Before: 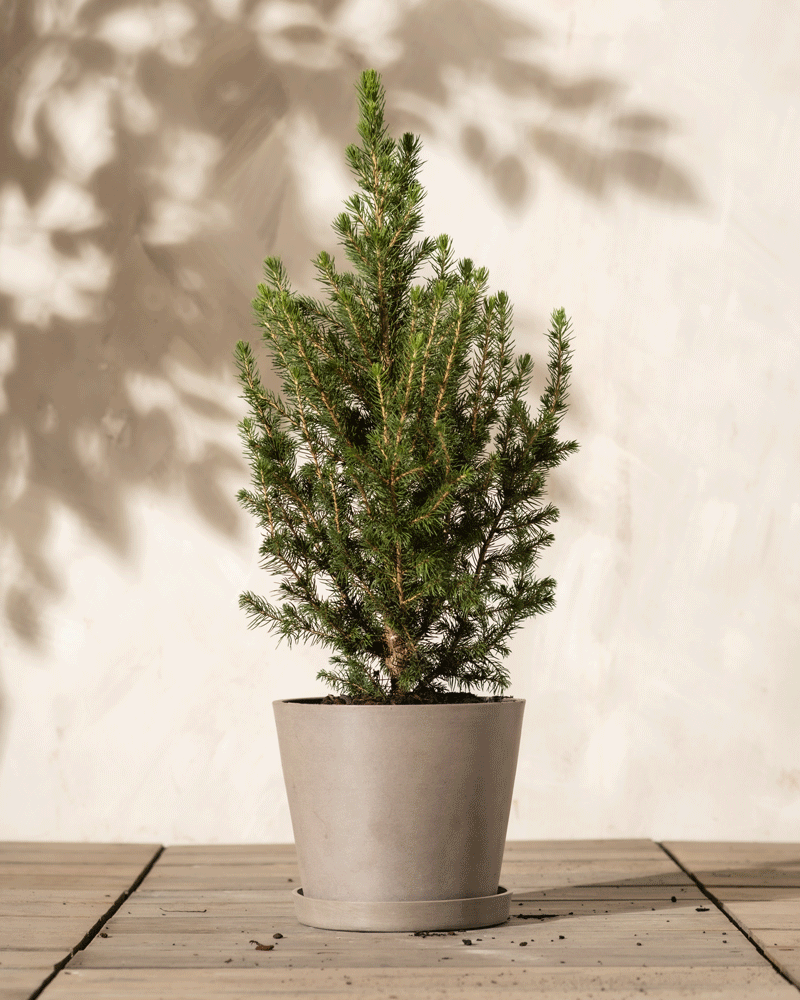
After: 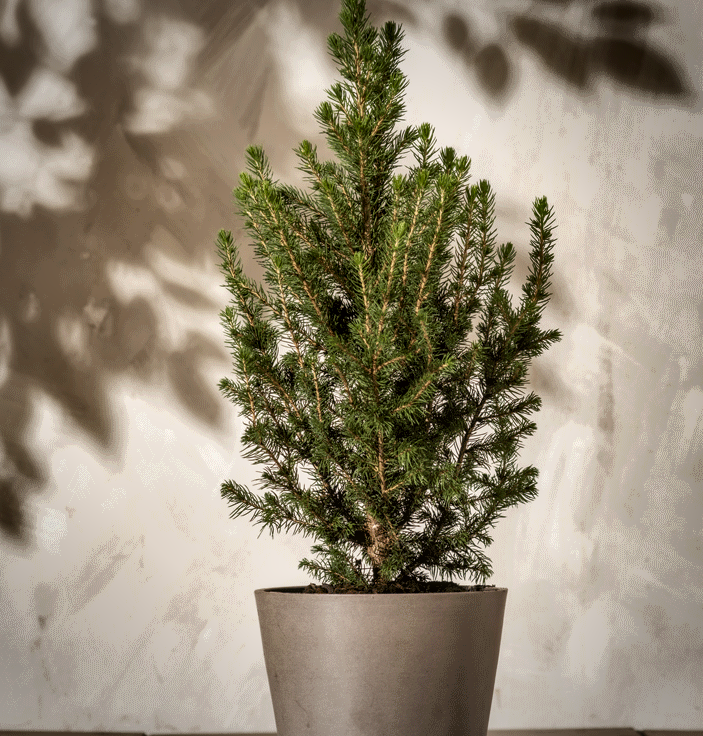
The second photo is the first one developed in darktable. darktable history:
vignetting: fall-off start 75.12%, brightness -0.425, saturation -0.206, width/height ratio 1.083
shadows and highlights: shadows 19.39, highlights -83.15, soften with gaussian
exposure: black level correction 0.001, compensate highlight preservation false
local contrast: on, module defaults
crop and rotate: left 2.317%, top 11.197%, right 9.76%, bottom 15.195%
